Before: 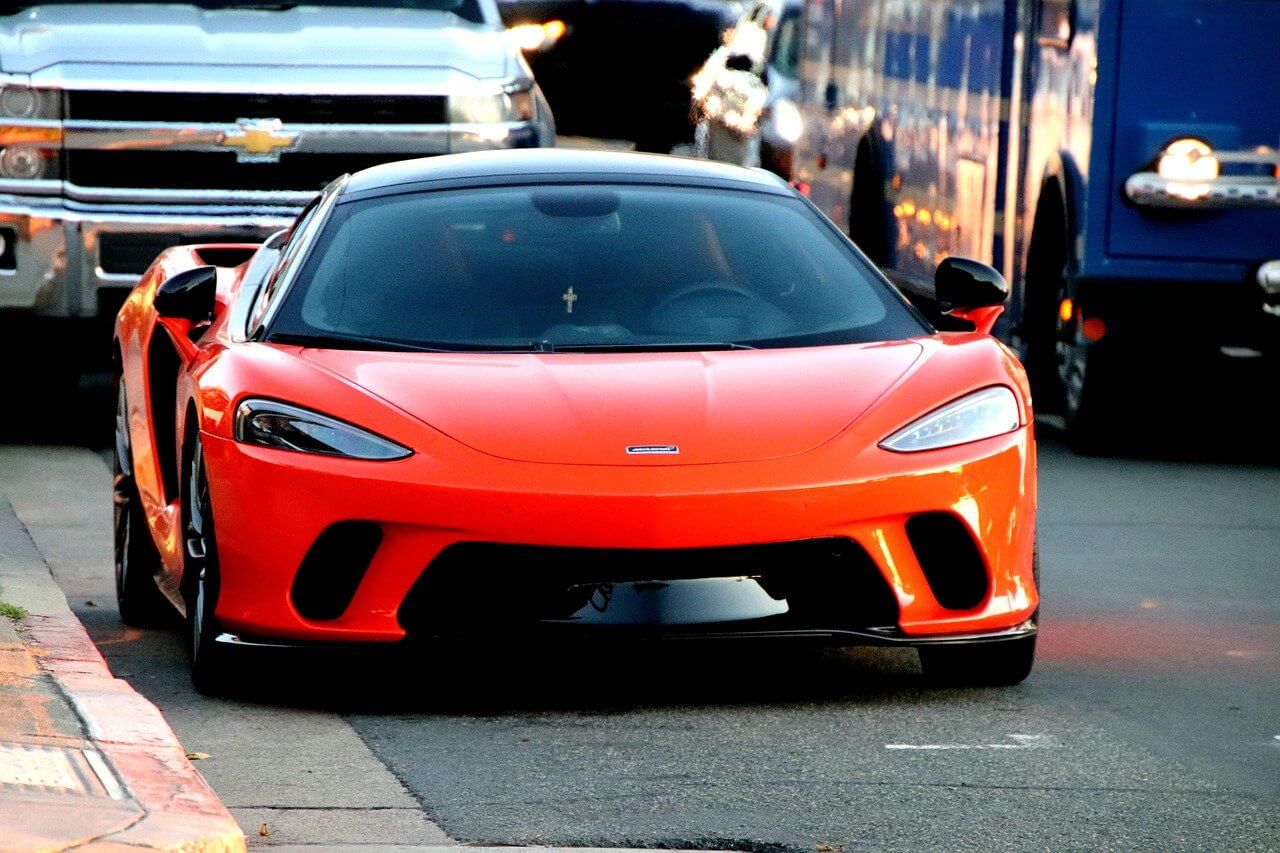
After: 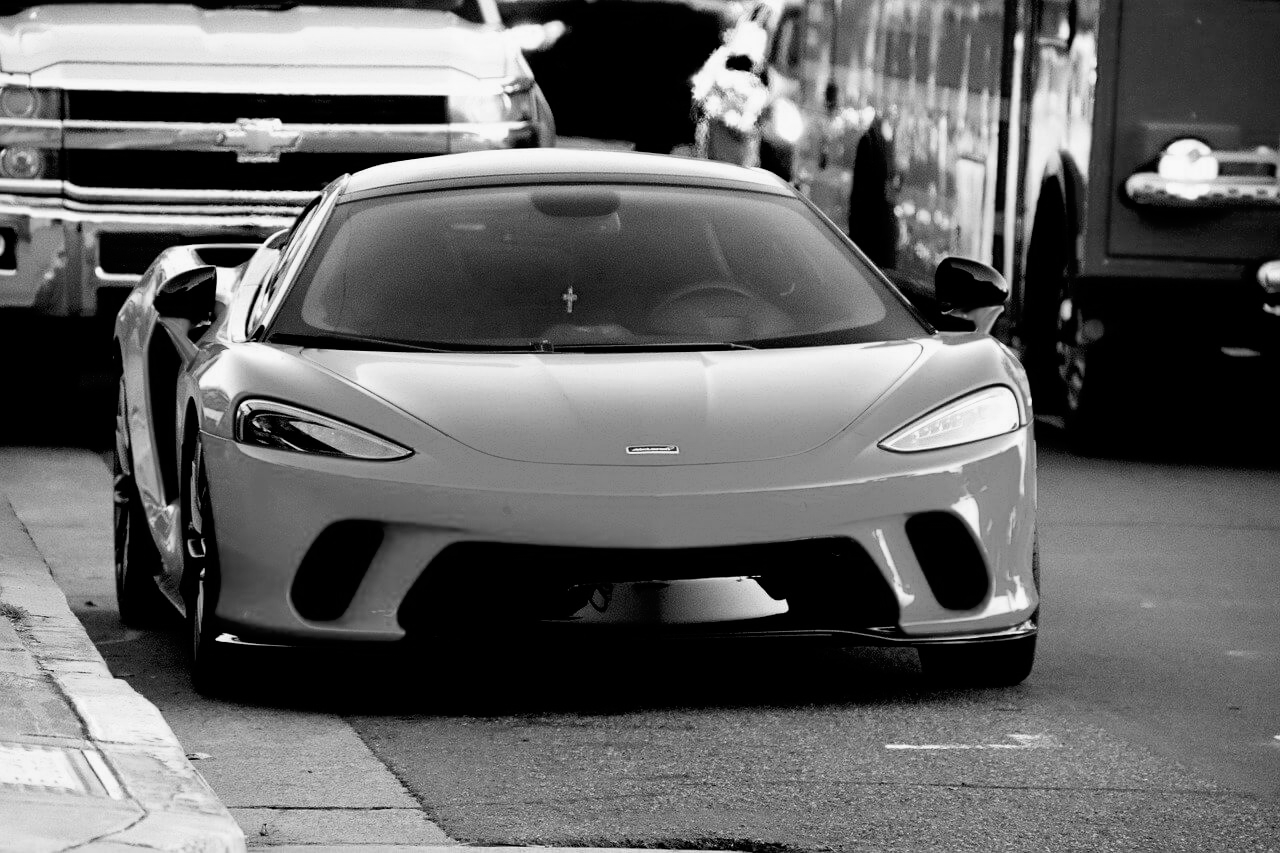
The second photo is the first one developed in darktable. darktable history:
tone curve: curves: ch0 [(0, 0) (0.118, 0.034) (0.182, 0.124) (0.265, 0.214) (0.504, 0.508) (0.783, 0.825) (1, 1)], color space Lab, linked channels, preserve colors none
color calibration "t3mujinpack channel mixer": output gray [0.22, 0.42, 0.37, 0], gray › normalize channels true, illuminant same as pipeline (D50), adaptation XYZ, x 0.346, y 0.359, gamut compression 0
